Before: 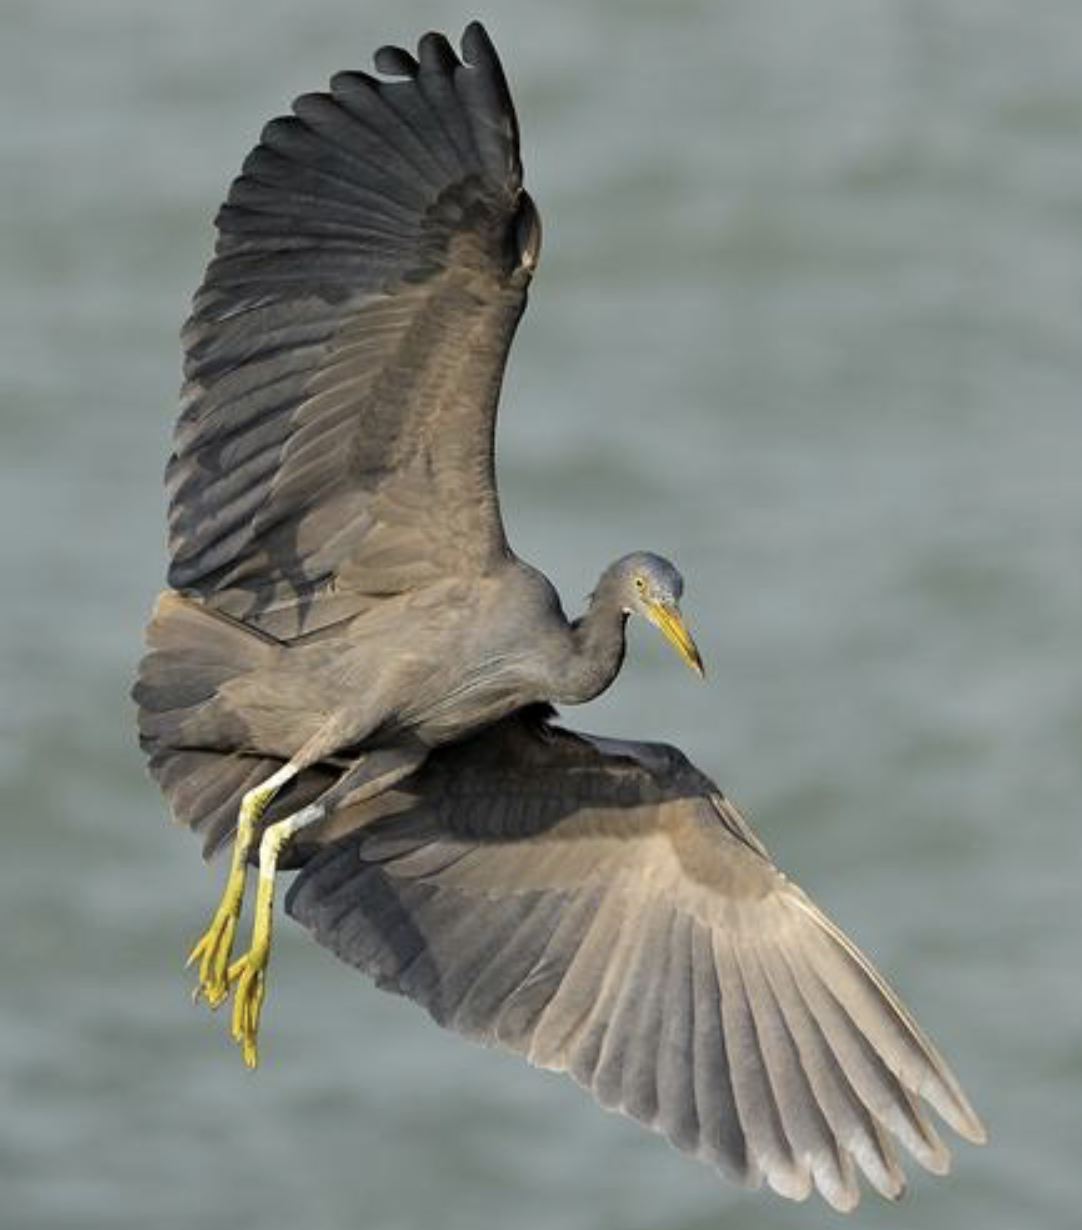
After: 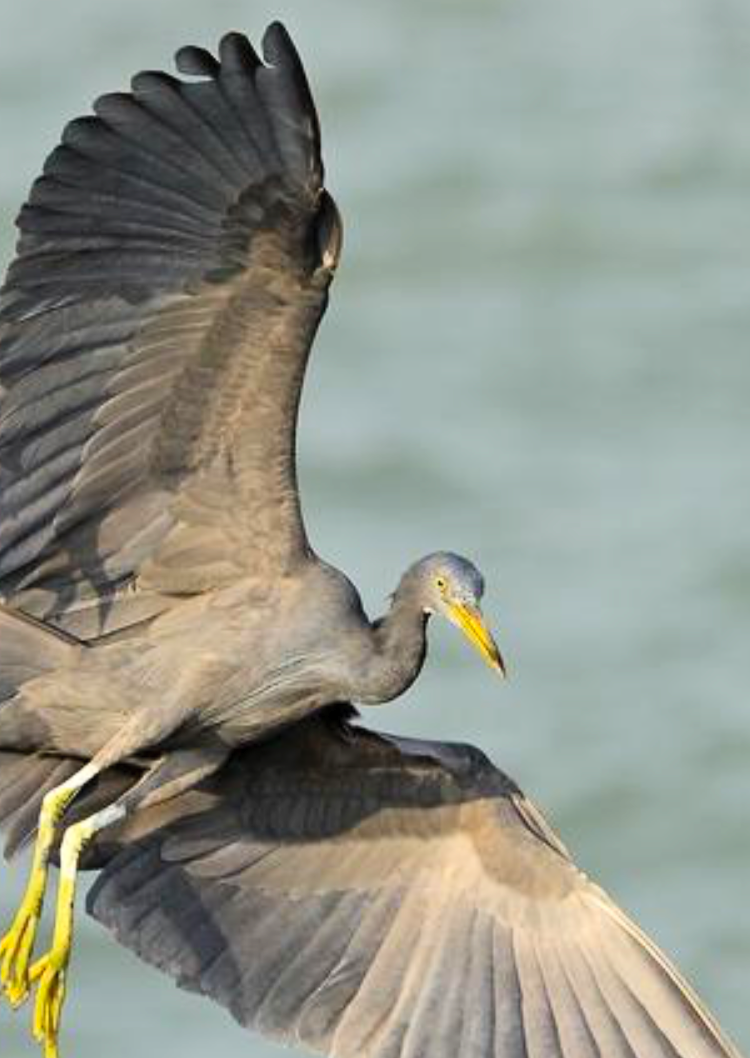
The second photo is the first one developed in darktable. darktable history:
crop: left 18.479%, right 12.2%, bottom 13.971%
contrast brightness saturation: contrast 0.2, brightness 0.16, saturation 0.22
